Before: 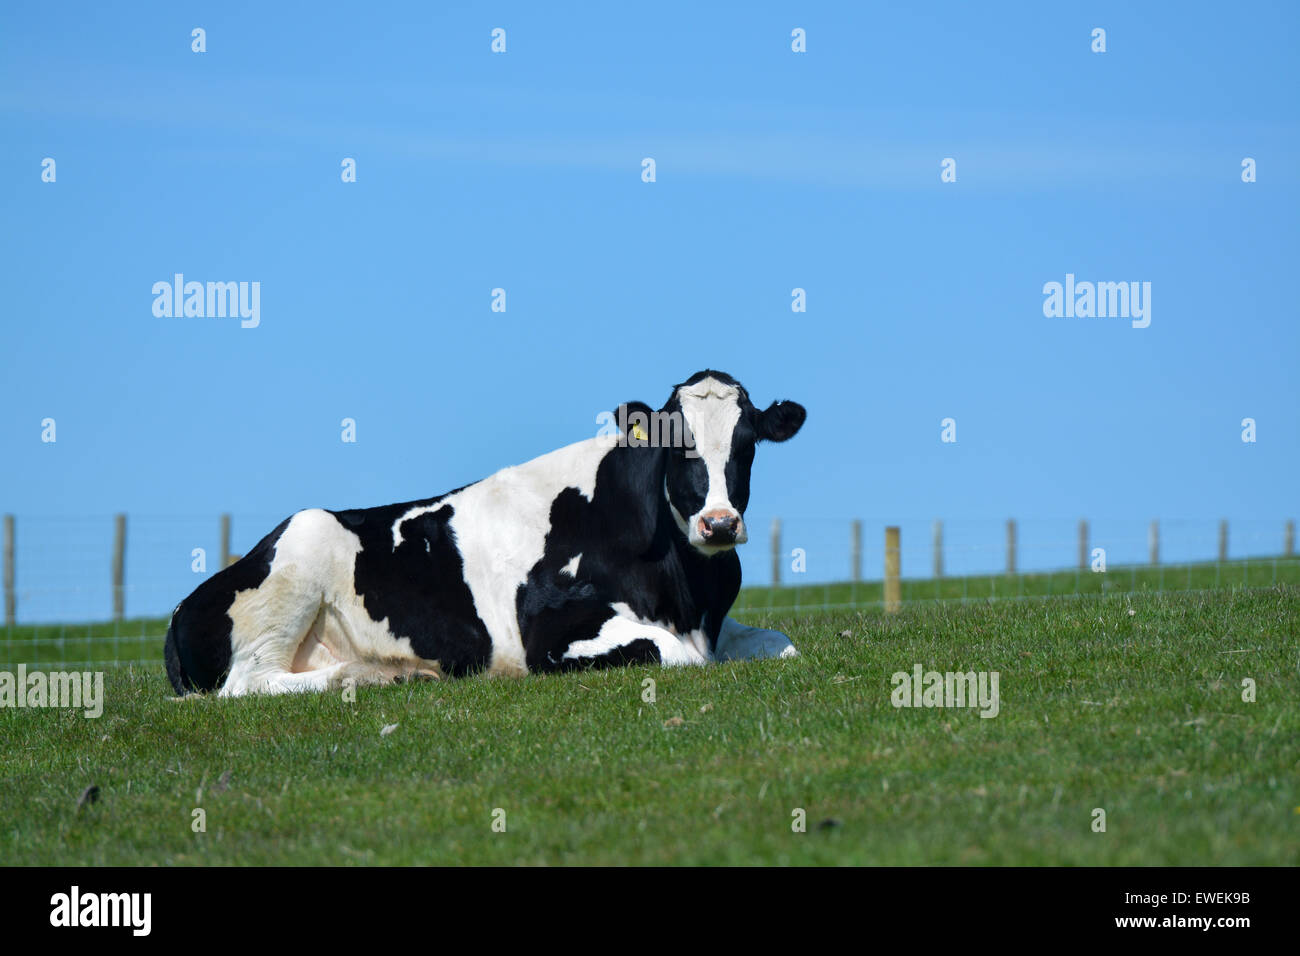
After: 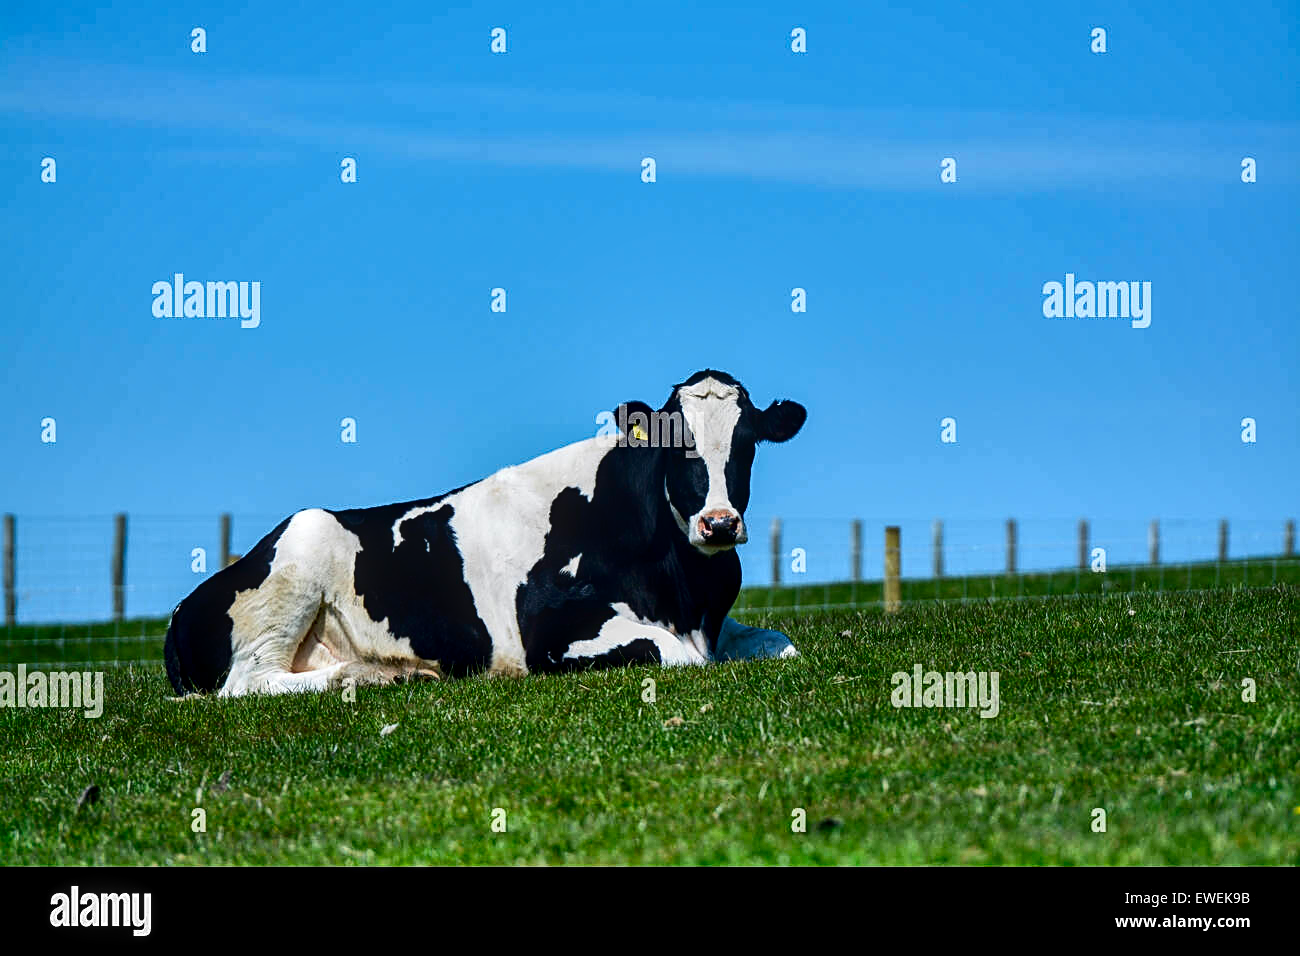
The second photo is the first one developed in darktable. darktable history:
contrast brightness saturation: contrast 0.216, brightness -0.195, saturation 0.243
sharpen: on, module defaults
shadows and highlights: shadows 60.34, highlights -60.32, soften with gaussian
local contrast: detail 130%
